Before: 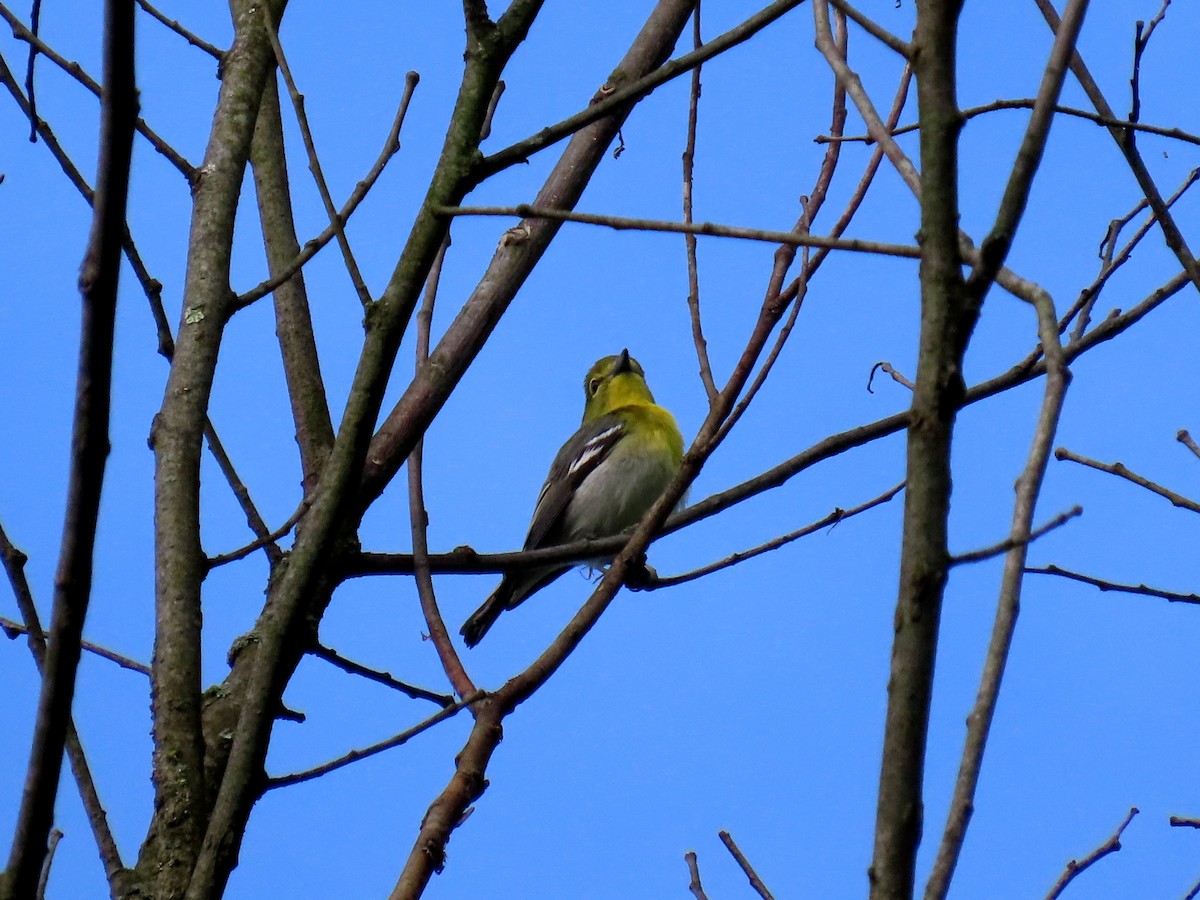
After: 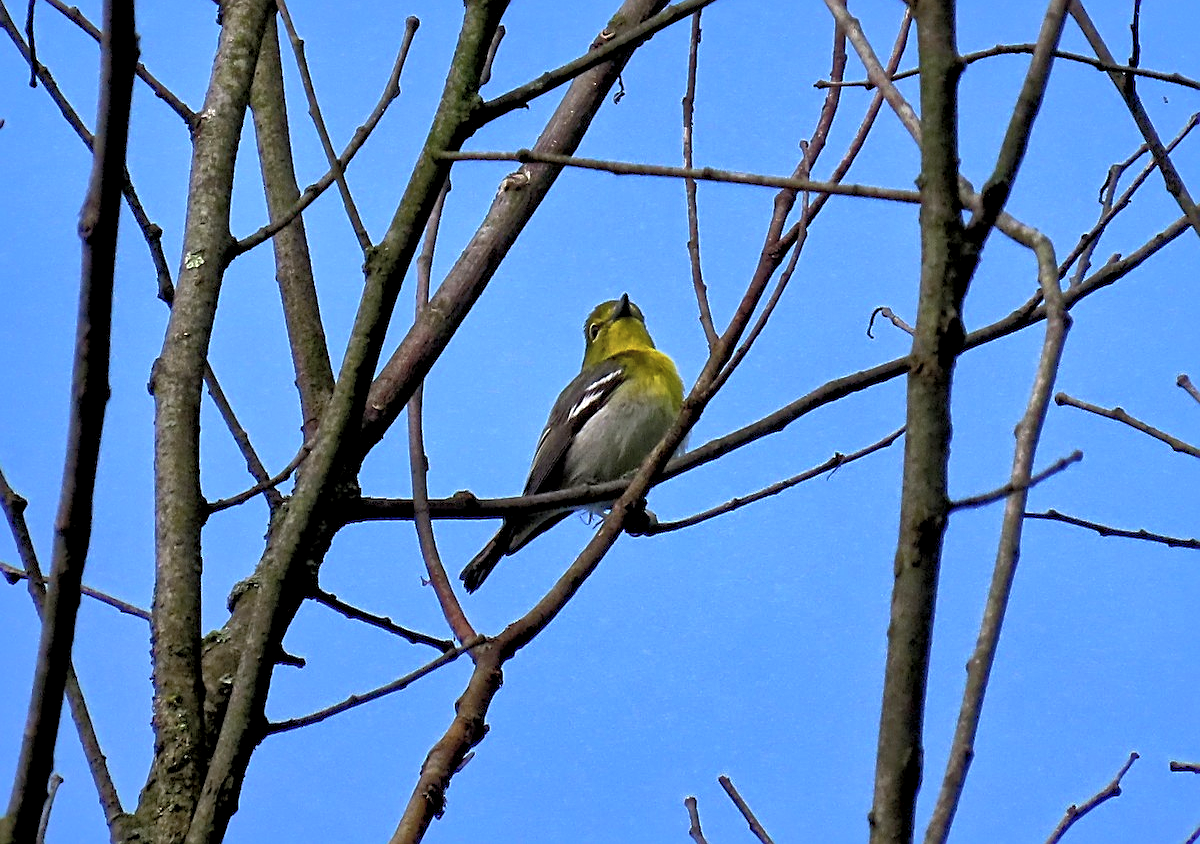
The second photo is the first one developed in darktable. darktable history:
sharpen: on, module defaults
shadows and highlights: shadows 59, highlights -60.05
color balance rgb: perceptual saturation grading › global saturation 35.417%, global vibrance 20%
crop and rotate: top 6.207%
levels: levels [0.016, 0.492, 0.969]
exposure: exposure 0.67 EV, compensate highlight preservation false
contrast brightness saturation: contrast 0.102, saturation -0.364
local contrast: mode bilateral grid, contrast 20, coarseness 20, detail 150%, midtone range 0.2
